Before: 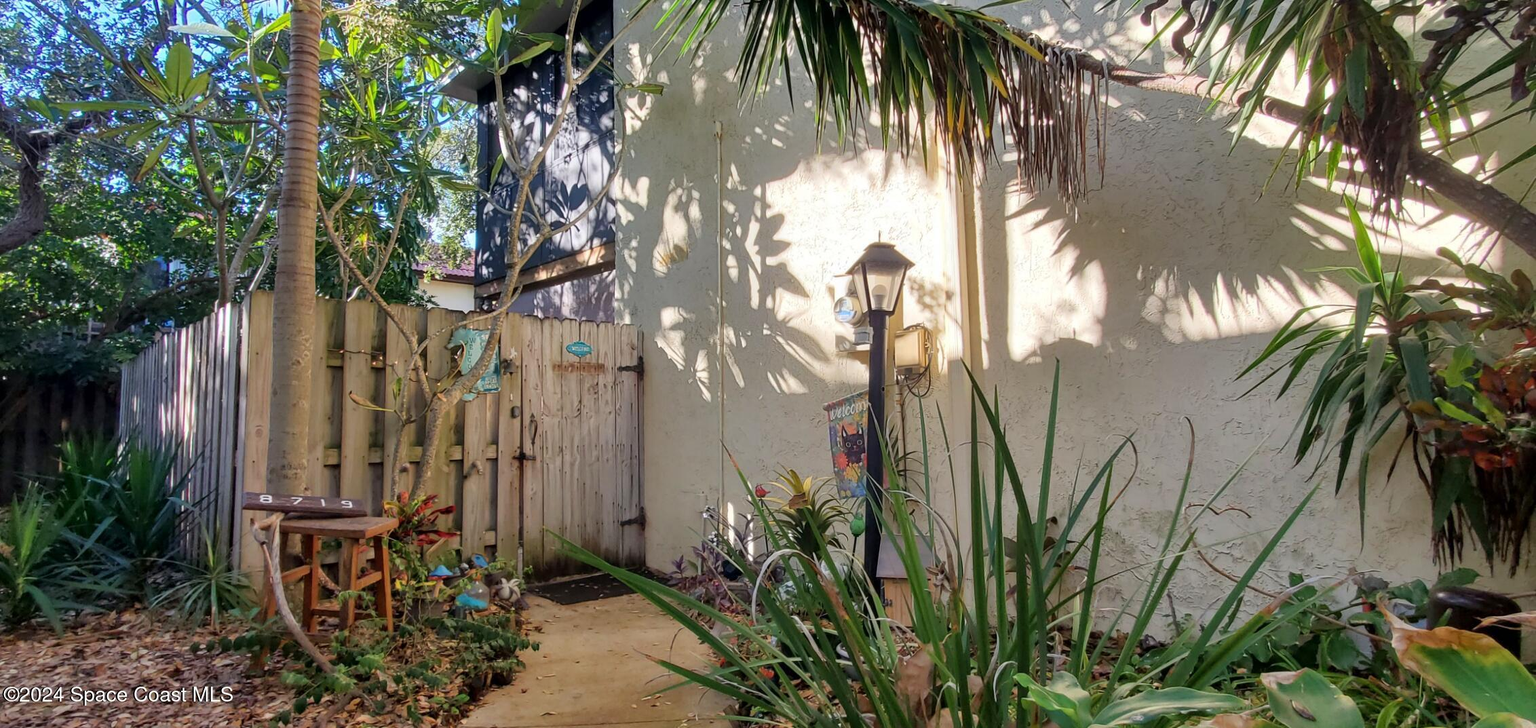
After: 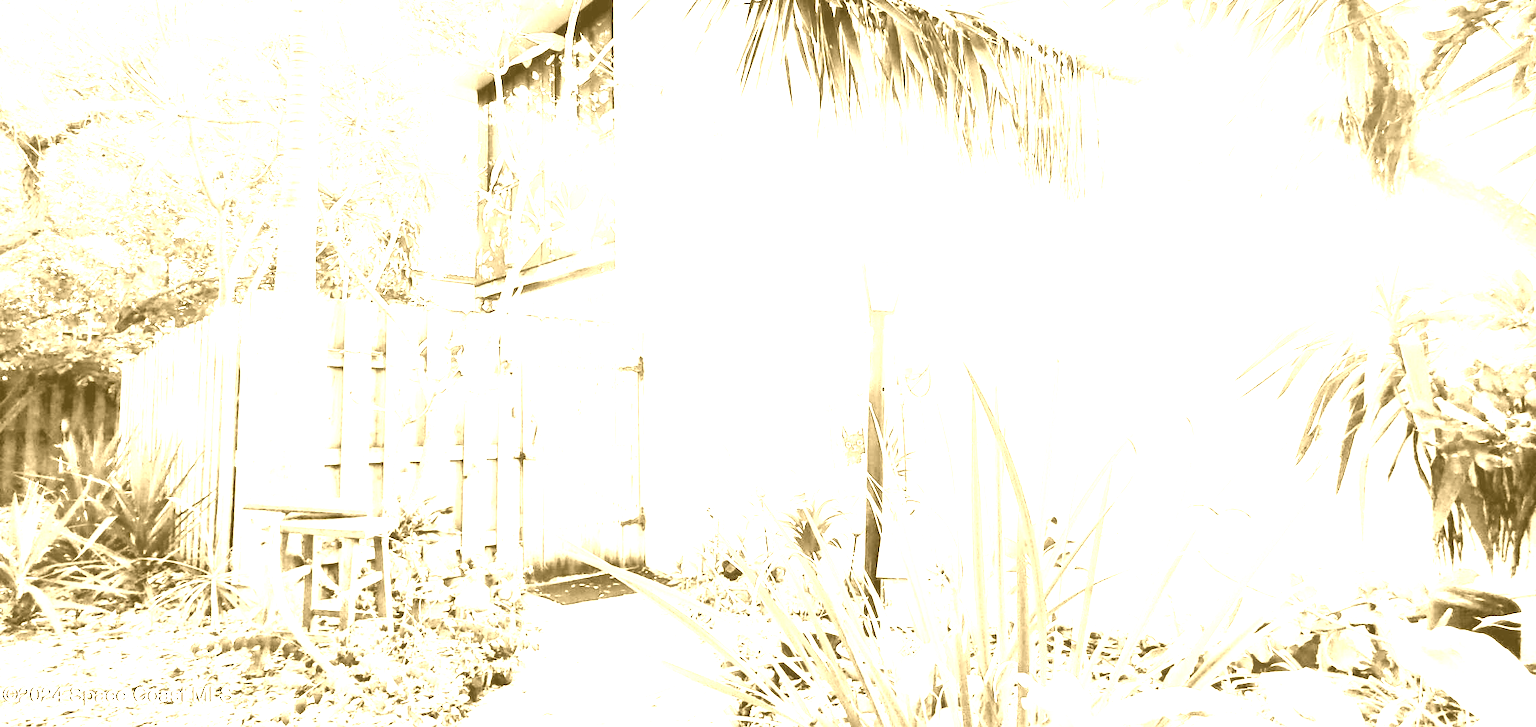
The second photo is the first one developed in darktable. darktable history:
colorize: hue 36°, source mix 100%
exposure: black level correction 0, exposure 1.9 EV, compensate highlight preservation false
contrast brightness saturation: contrast 0.2, brightness 0.2, saturation 0.8
base curve: curves: ch0 [(0, 0) (0.018, 0.026) (0.143, 0.37) (0.33, 0.731) (0.458, 0.853) (0.735, 0.965) (0.905, 0.986) (1, 1)]
